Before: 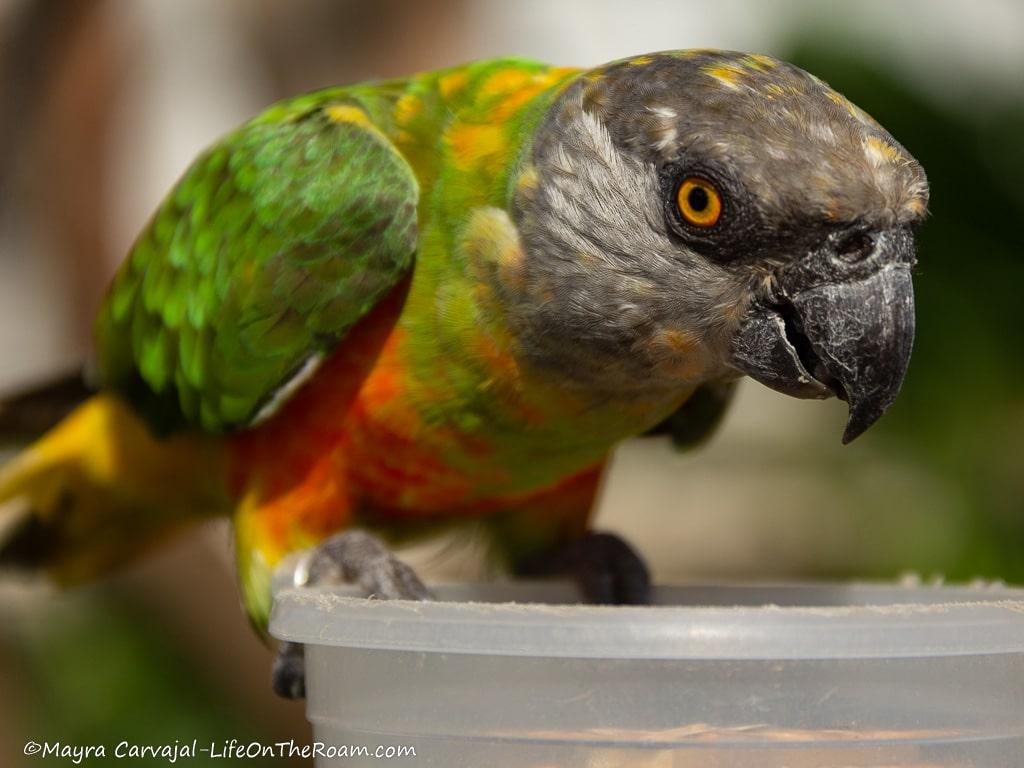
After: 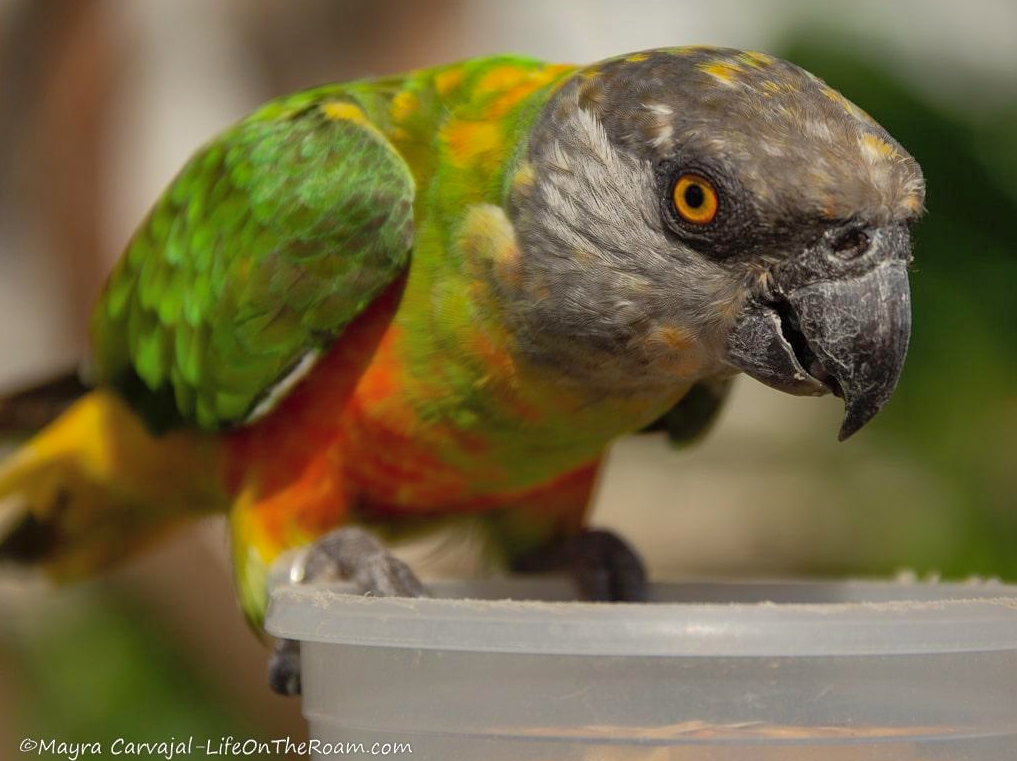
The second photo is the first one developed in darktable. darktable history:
white balance: red 1.009, blue 0.985
shadows and highlights: shadows 60, highlights -60
color zones: curves: ch0 [(0.068, 0.464) (0.25, 0.5) (0.48, 0.508) (0.75, 0.536) (0.886, 0.476) (0.967, 0.456)]; ch1 [(0.066, 0.456) (0.25, 0.5) (0.616, 0.508) (0.746, 0.56) (0.934, 0.444)]
crop: left 0.434%, top 0.485%, right 0.244%, bottom 0.386%
